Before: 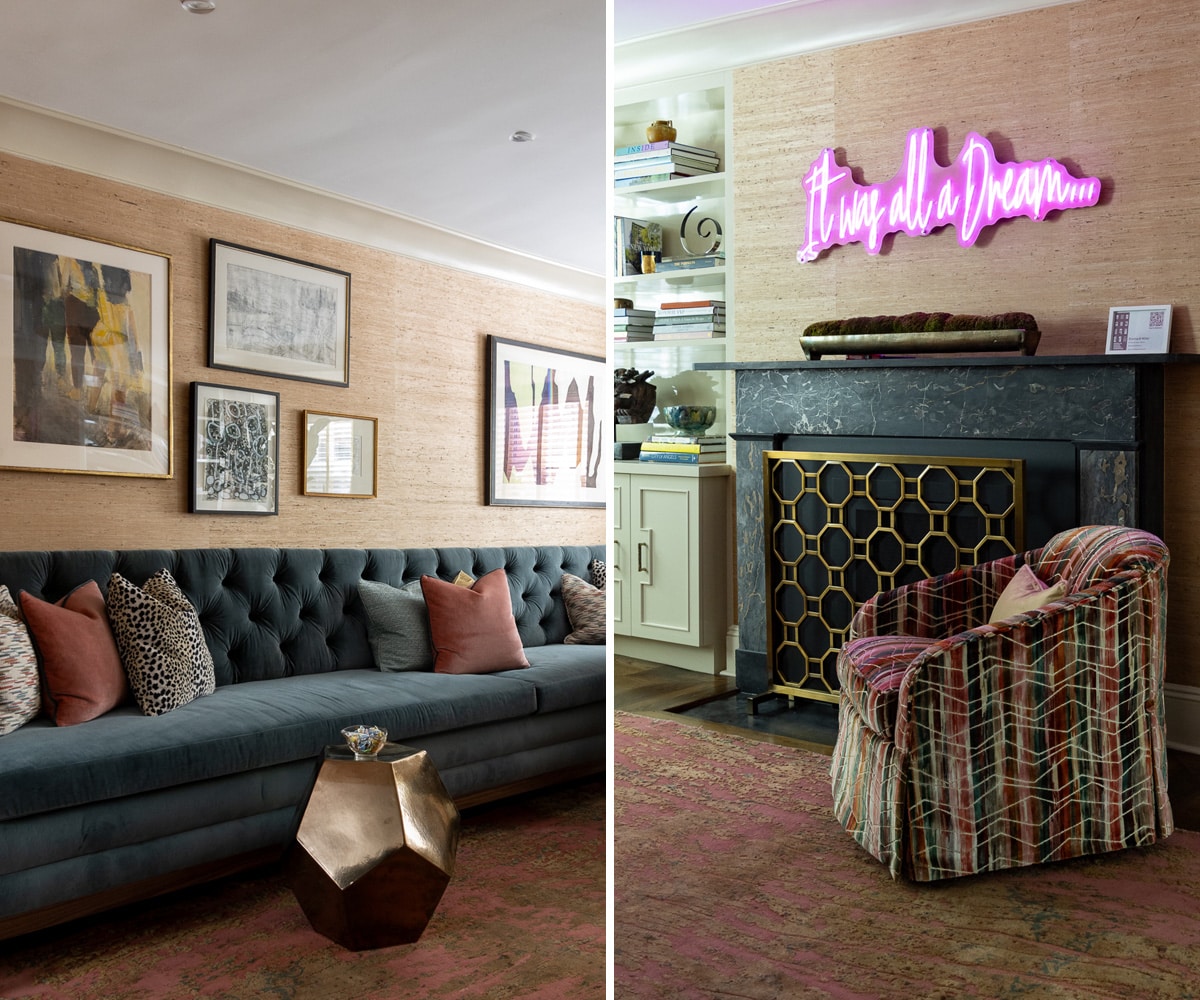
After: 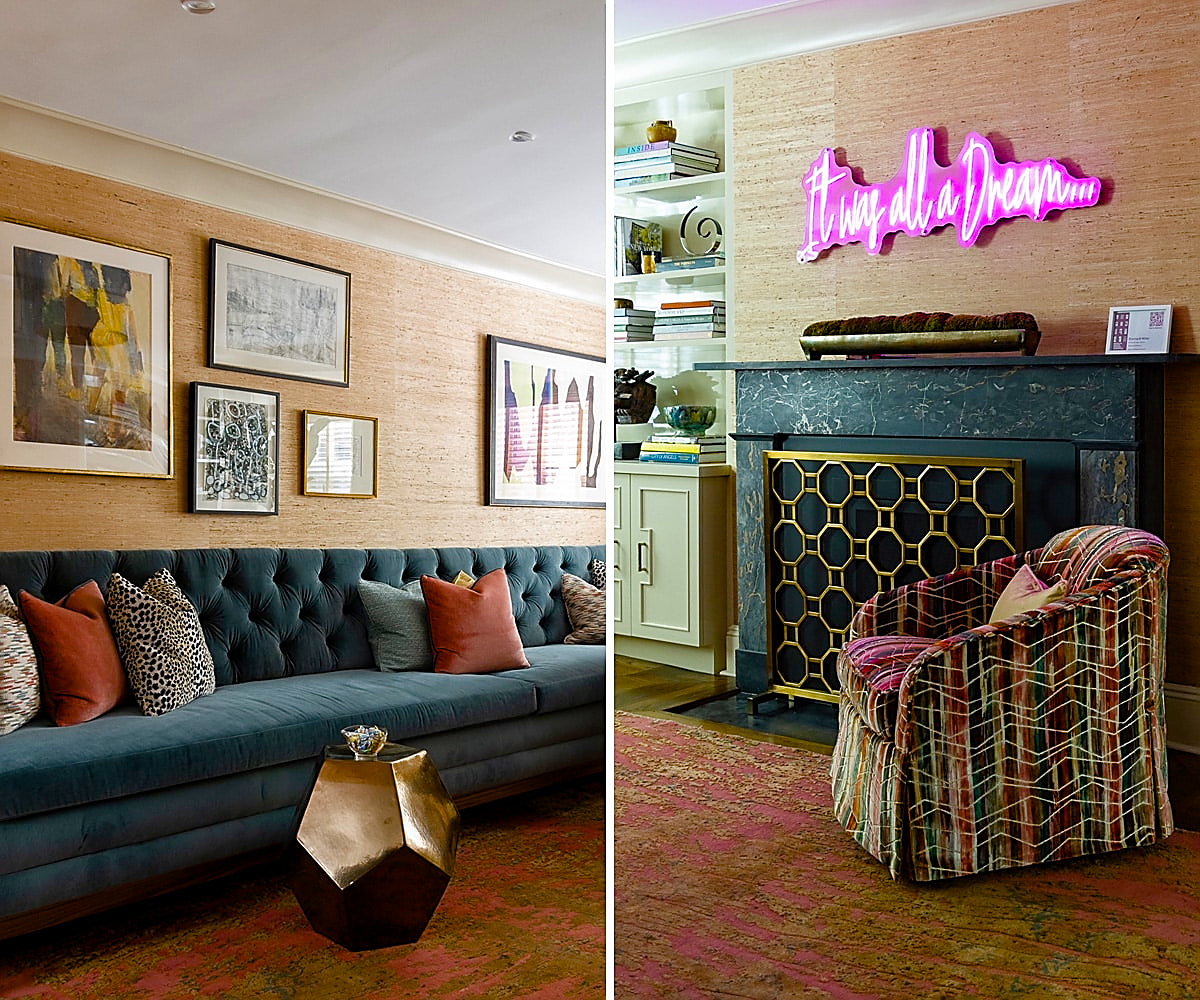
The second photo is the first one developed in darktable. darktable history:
sharpen: radius 1.377, amount 1.265, threshold 0.656
color balance rgb: linear chroma grading › shadows 20.004%, linear chroma grading › highlights 2.368%, linear chroma grading › mid-tones 10.254%, perceptual saturation grading › global saturation 34.743%, perceptual saturation grading › highlights -25.118%, perceptual saturation grading › shadows 49.755%
